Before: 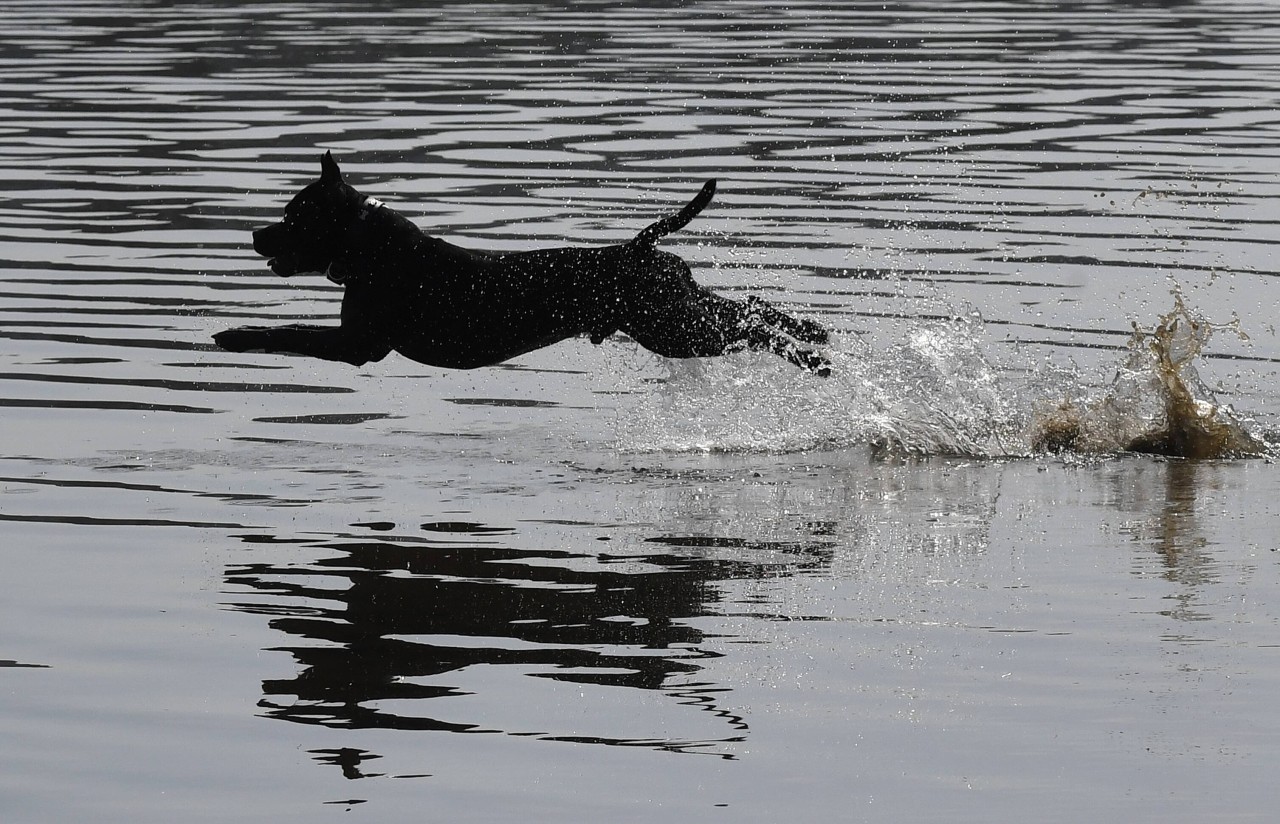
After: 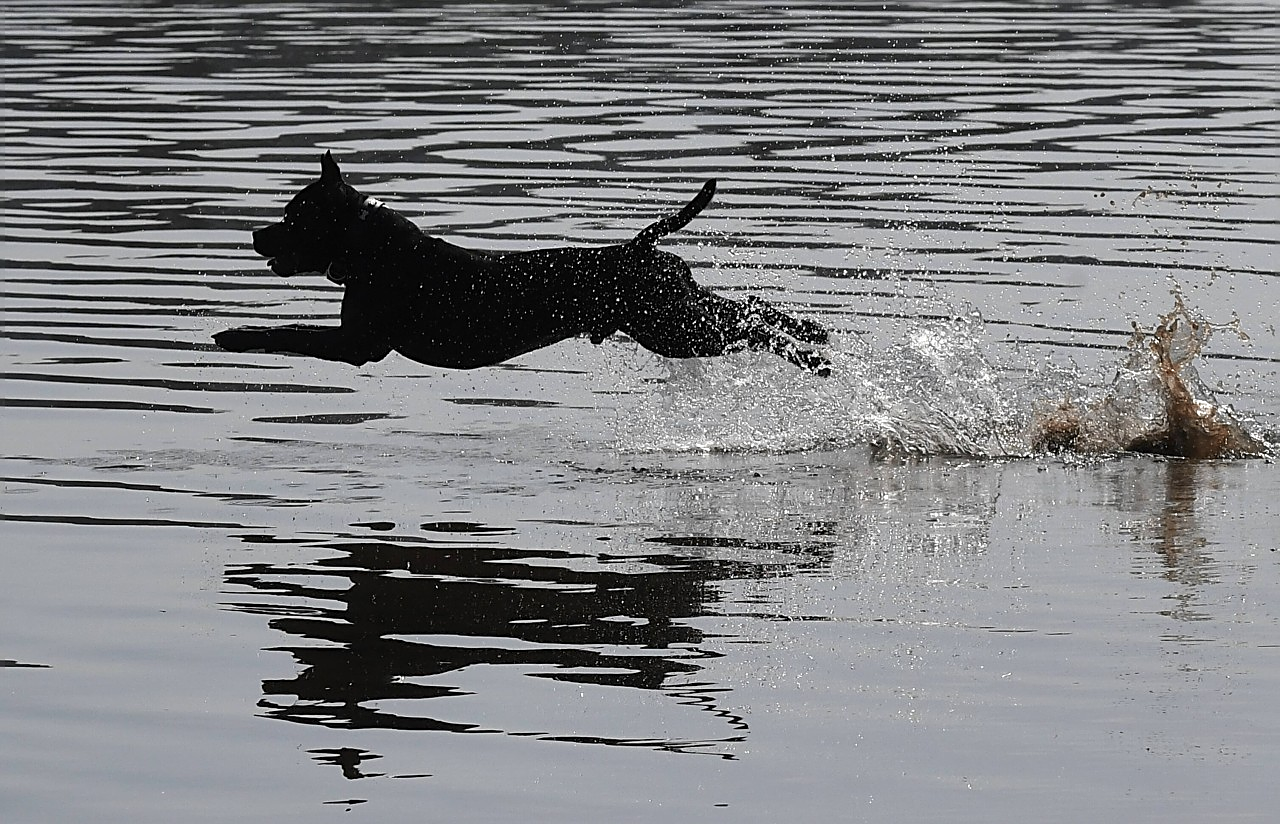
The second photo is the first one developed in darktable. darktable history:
color zones: curves: ch2 [(0, 0.488) (0.143, 0.417) (0.286, 0.212) (0.429, 0.179) (0.571, 0.154) (0.714, 0.415) (0.857, 0.495) (1, 0.488)]
sharpen: amount 0.55
